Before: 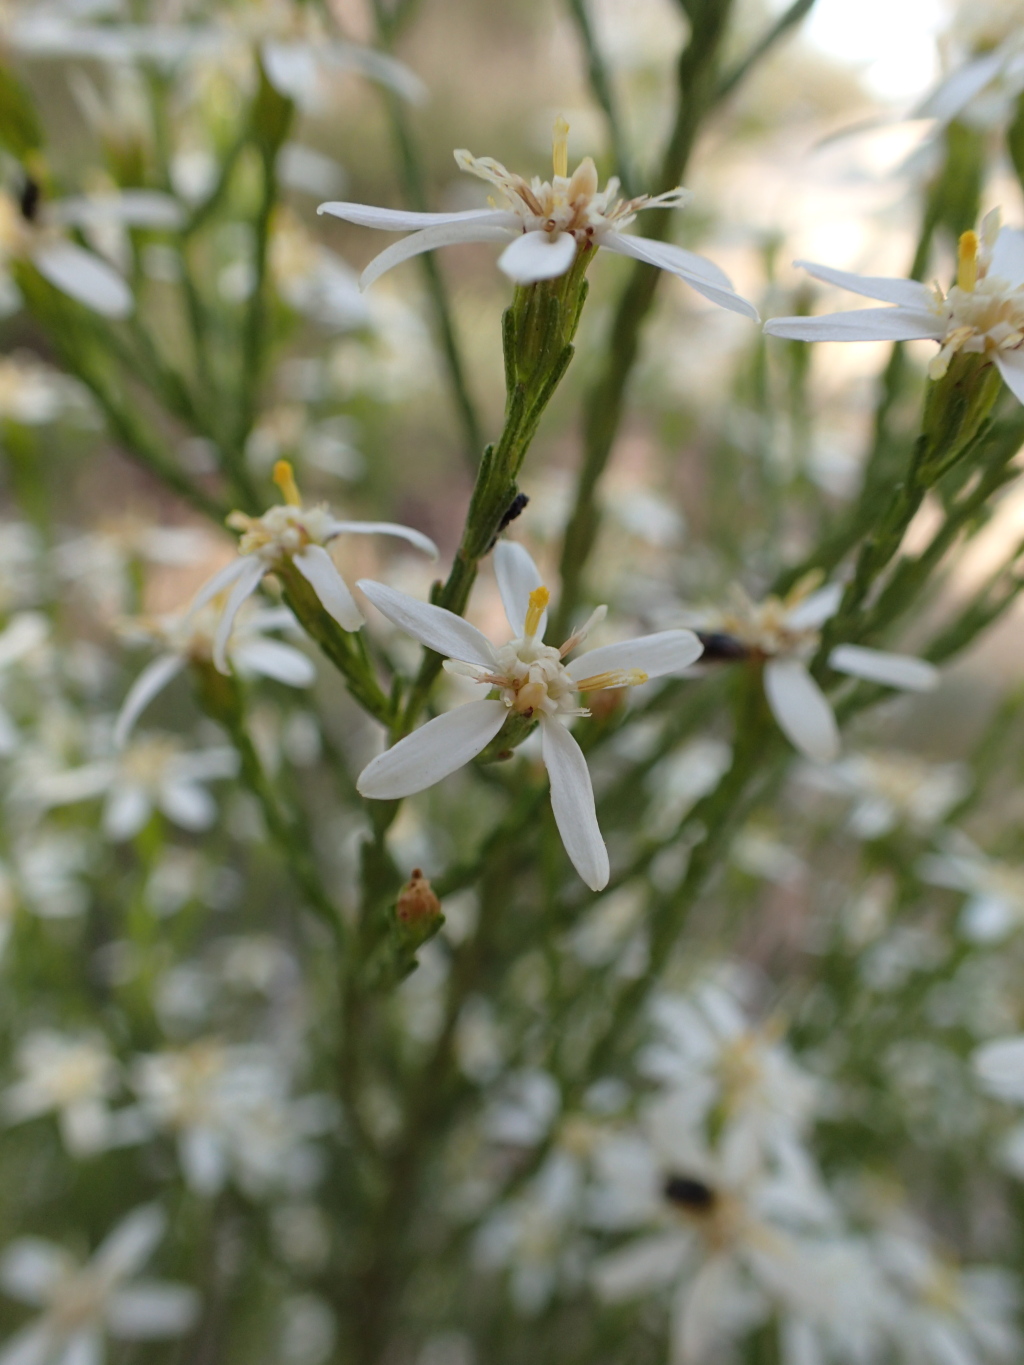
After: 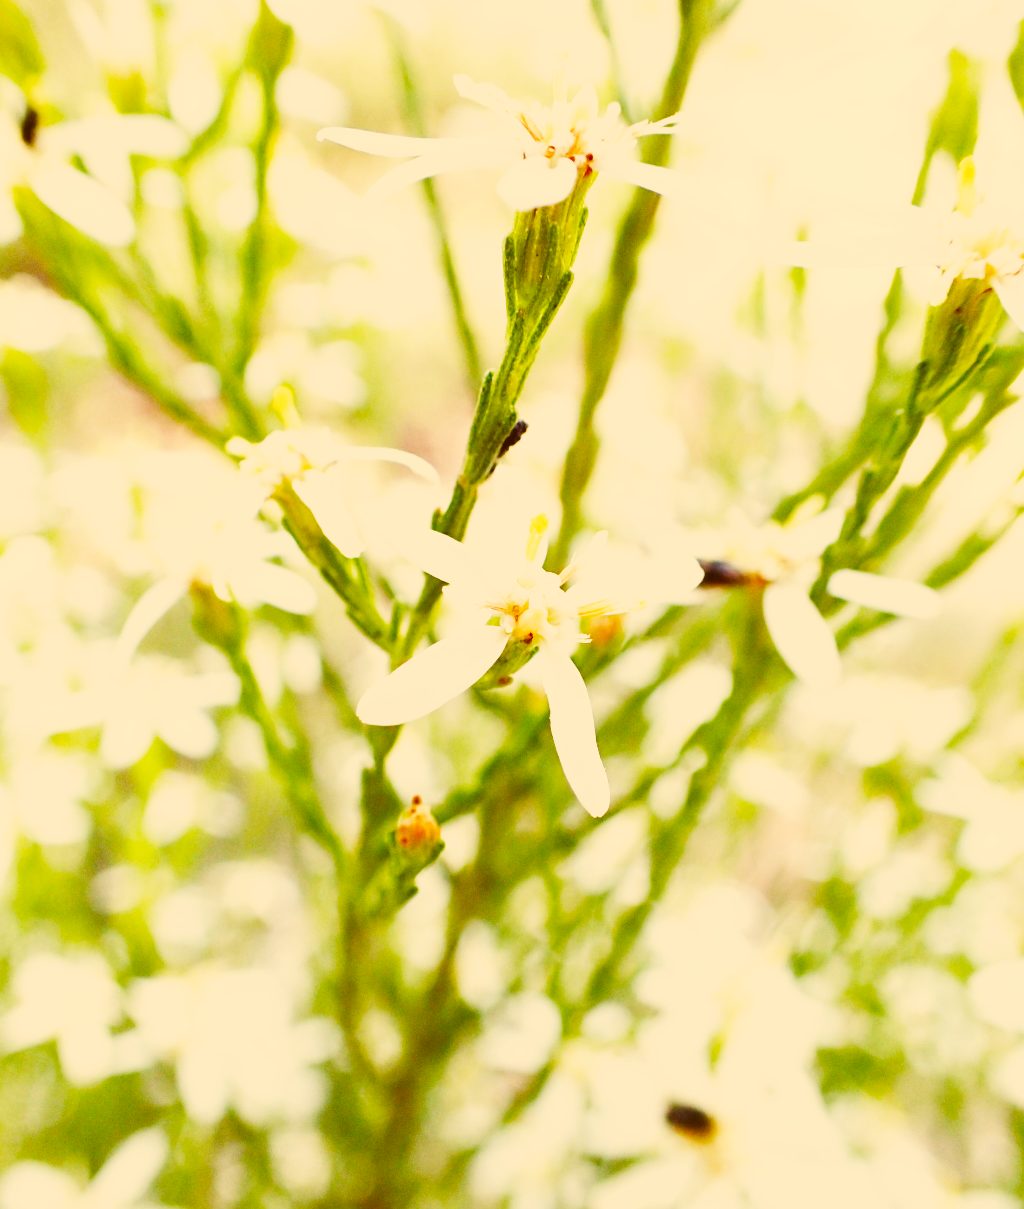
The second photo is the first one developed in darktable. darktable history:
color correction: highlights a* 1.11, highlights b* 23.67, shadows a* 15.91, shadows b* 24.85
crop and rotate: top 5.475%, bottom 5.903%
base curve: curves: ch0 [(0, 0.003) (0.001, 0.002) (0.006, 0.004) (0.02, 0.022) (0.048, 0.086) (0.094, 0.234) (0.162, 0.431) (0.258, 0.629) (0.385, 0.8) (0.548, 0.918) (0.751, 0.988) (1, 1)], preserve colors none
exposure: black level correction 0, exposure 1.2 EV, compensate highlight preservation false
contrast brightness saturation: contrast -0.131, brightness 0.045, saturation -0.131
color balance rgb: perceptual saturation grading › global saturation 20%, perceptual saturation grading › highlights -25.808%, perceptual saturation grading › shadows 26.087%, perceptual brilliance grading › highlights 10.162%, perceptual brilliance grading › mid-tones 5.085%
